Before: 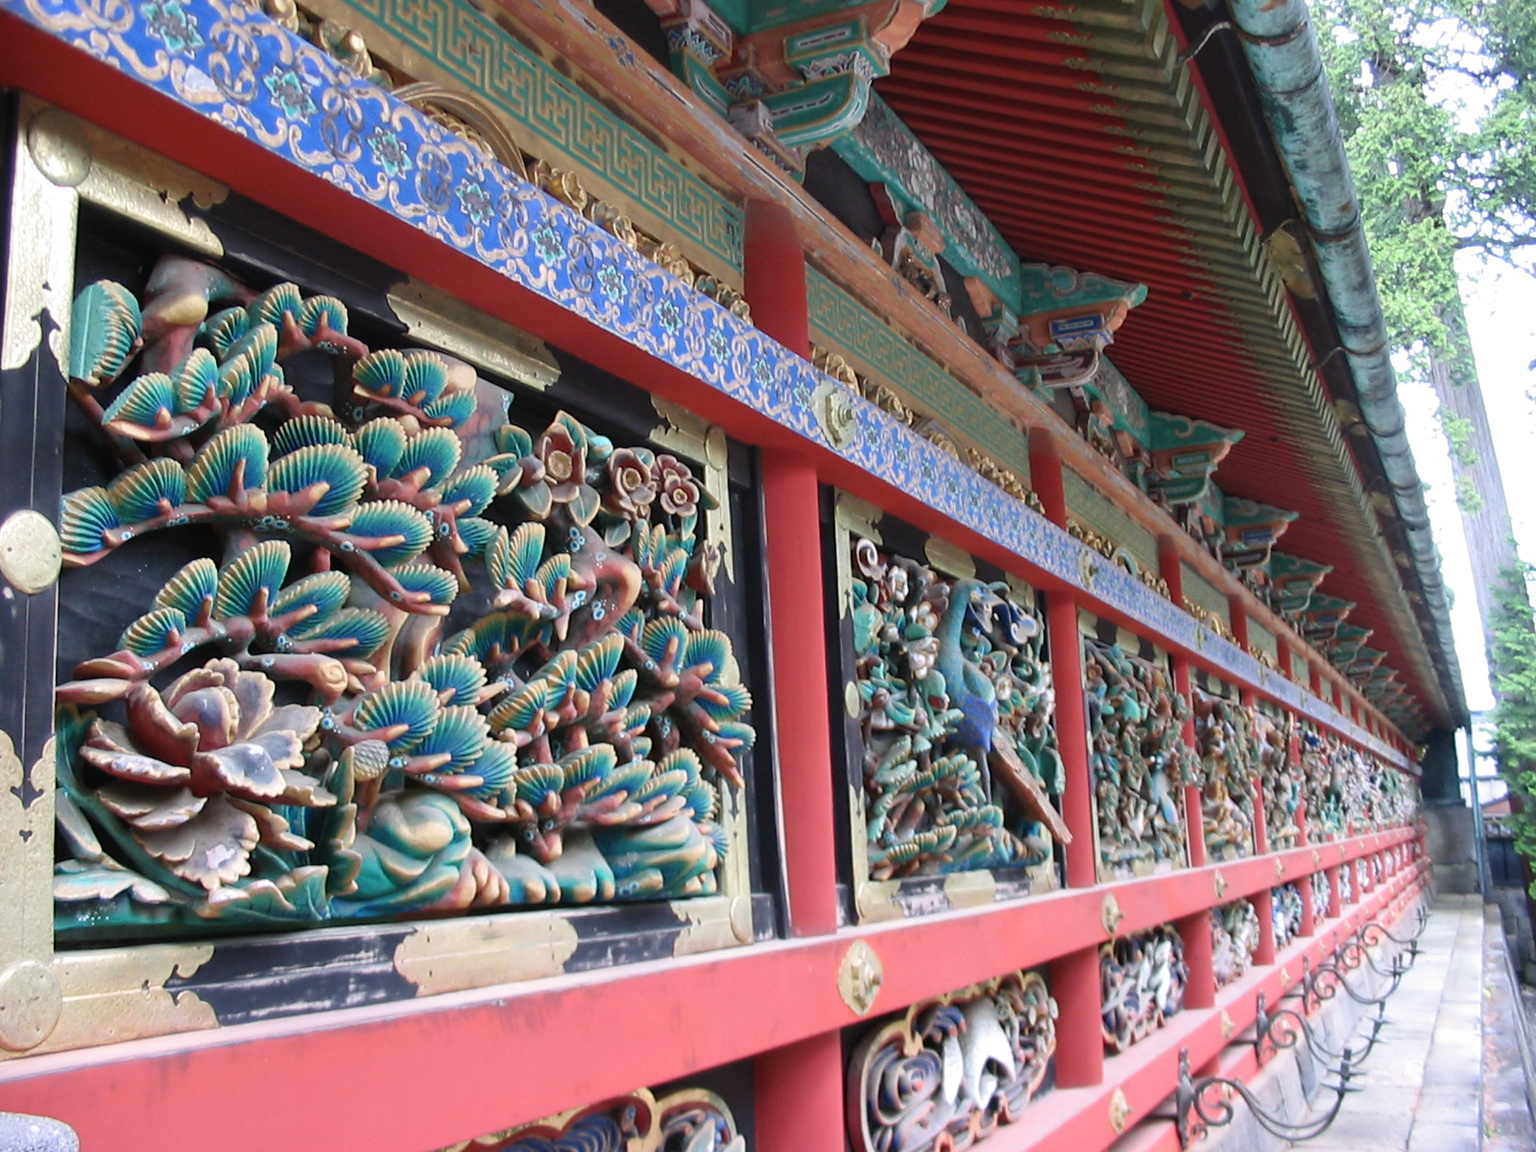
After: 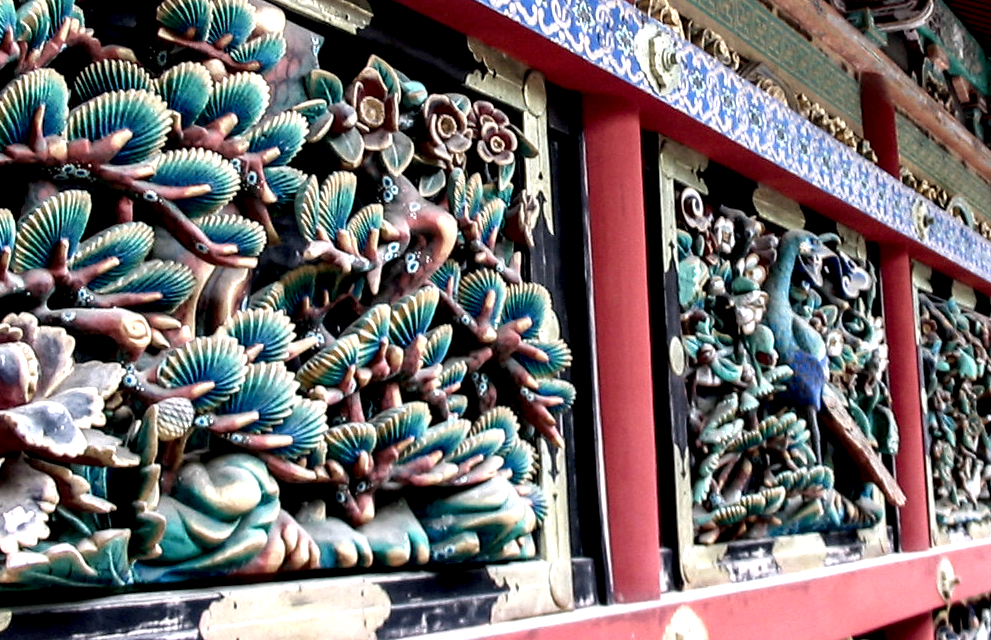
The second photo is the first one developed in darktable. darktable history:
local contrast: shadows 177%, detail 225%
crop: left 13.226%, top 31.115%, right 24.809%, bottom 15.528%
